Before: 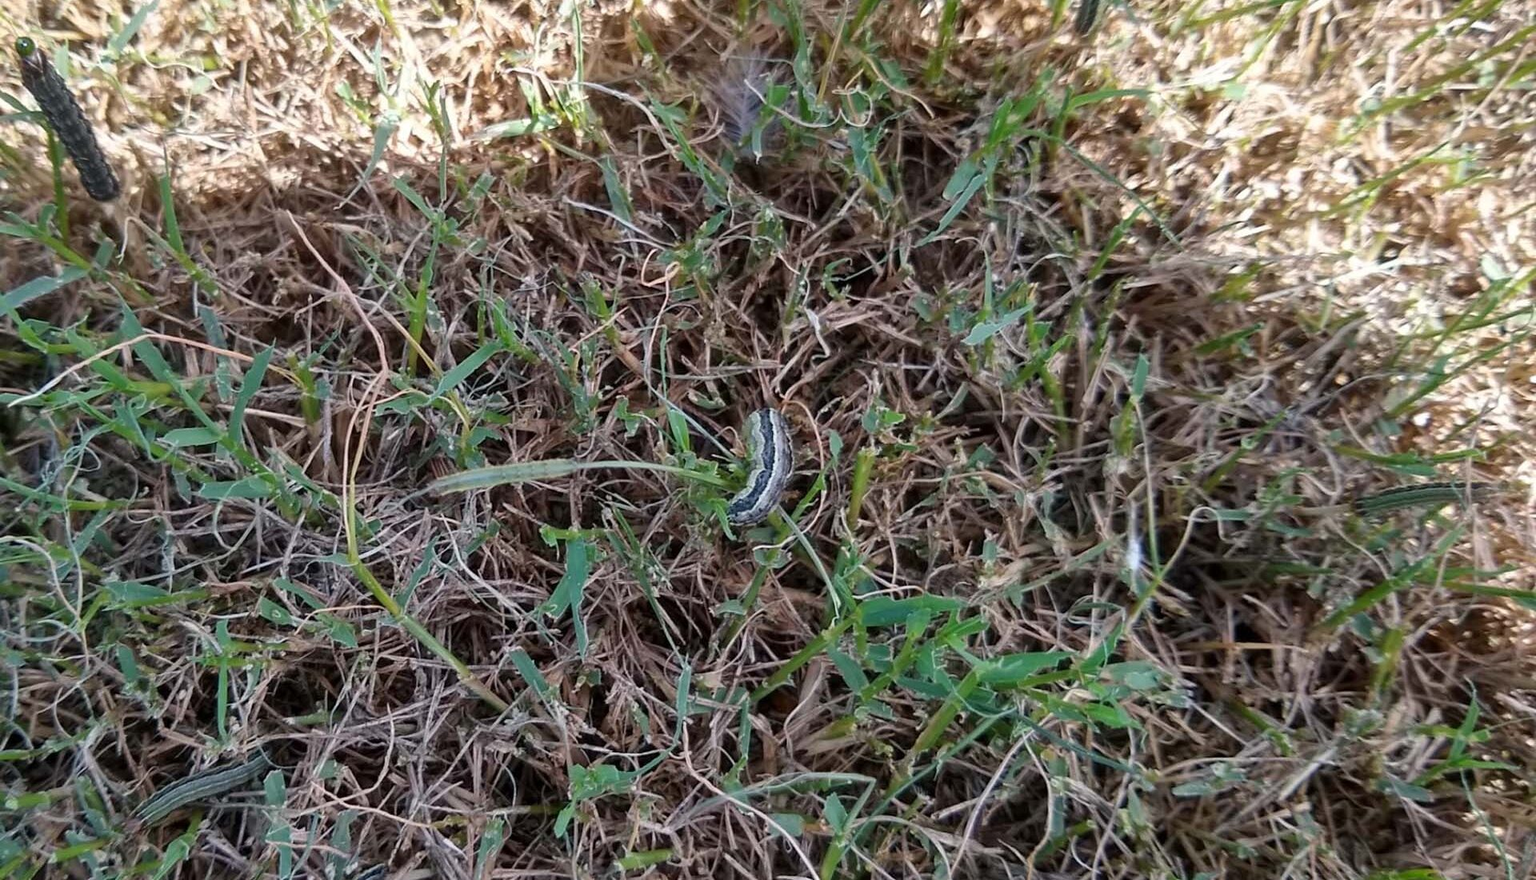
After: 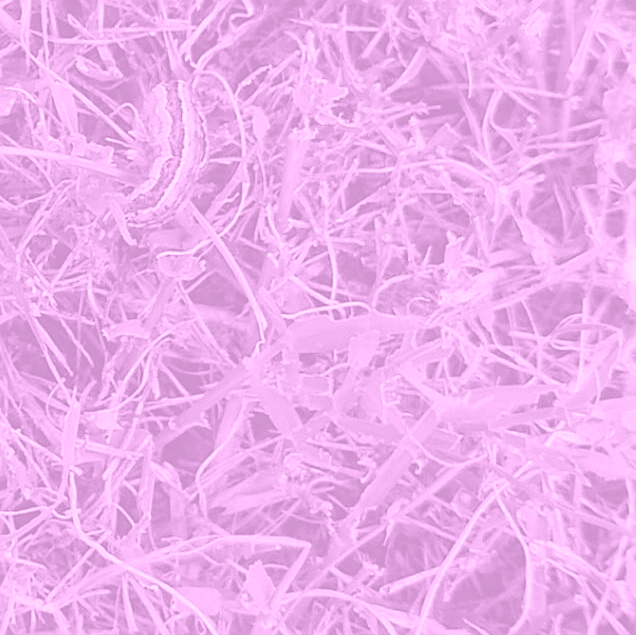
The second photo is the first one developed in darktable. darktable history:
crop: left 40.878%, top 39.176%, right 25.993%, bottom 3.081%
colorize: hue 331.2°, saturation 75%, source mix 30.28%, lightness 70.52%, version 1
sharpen: on, module defaults
